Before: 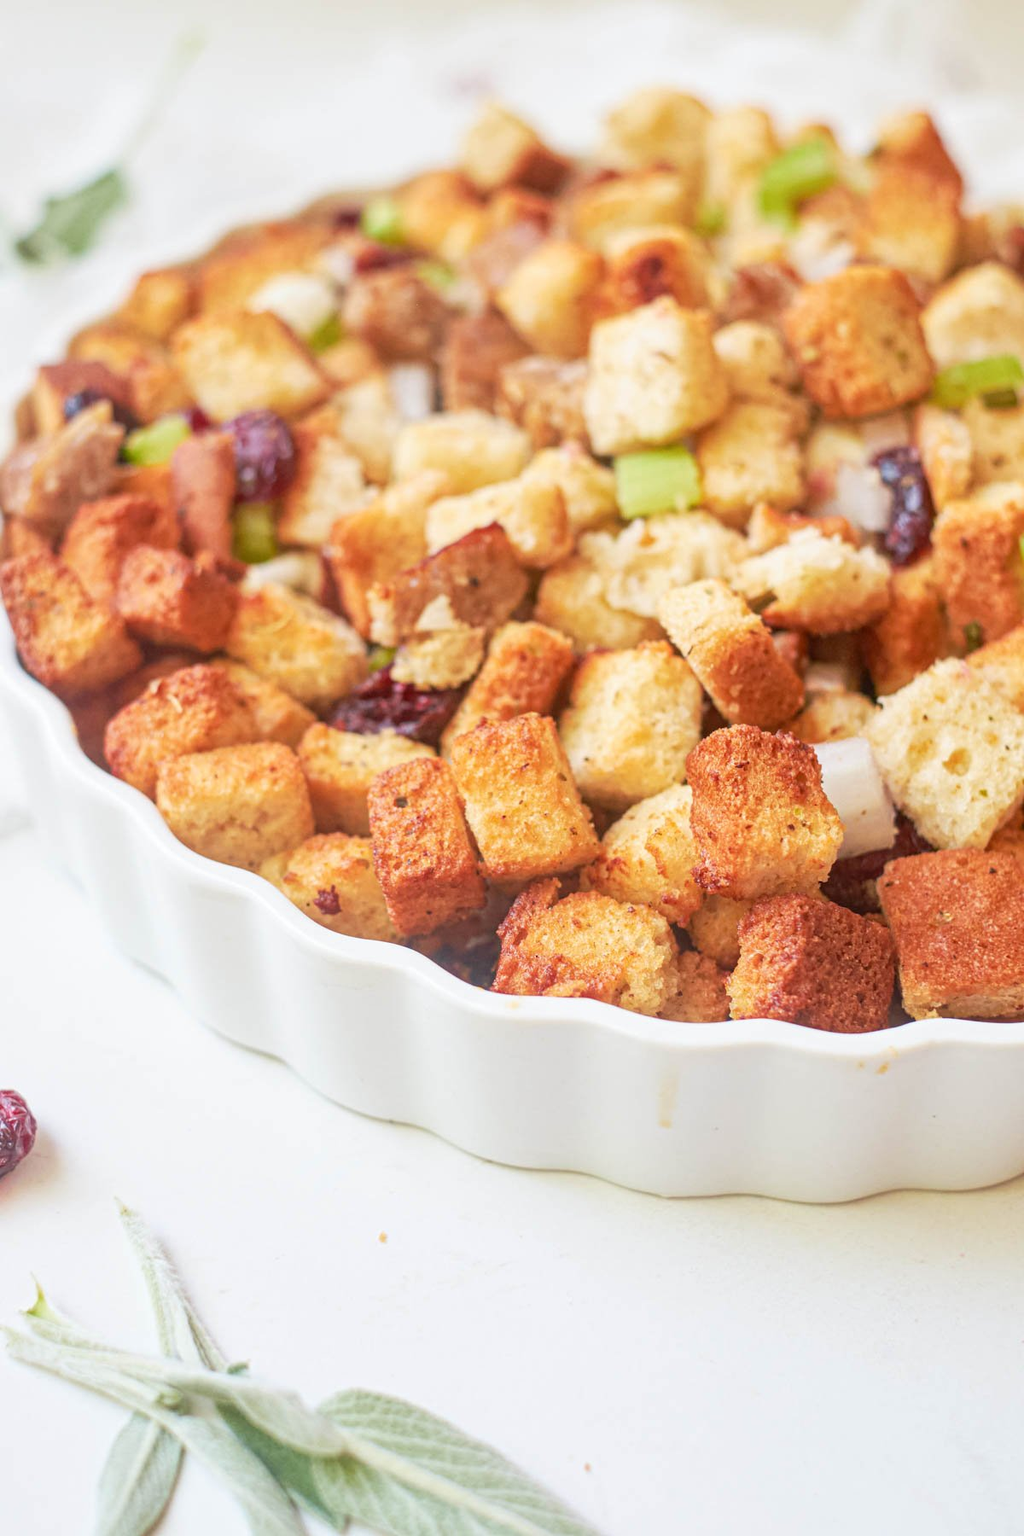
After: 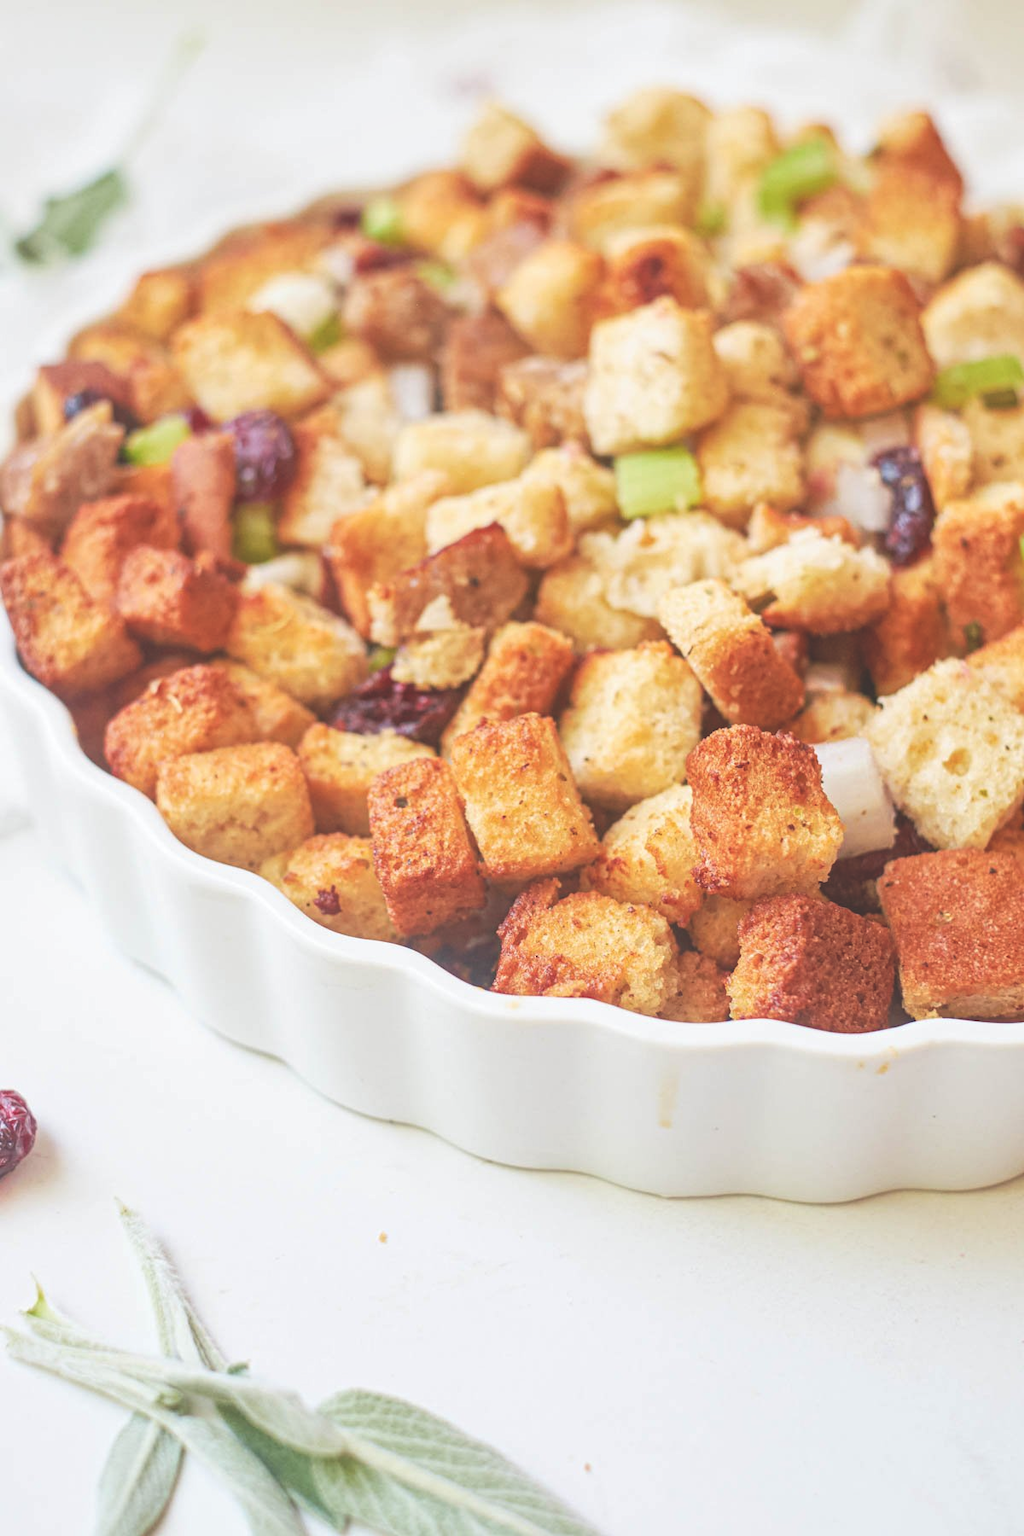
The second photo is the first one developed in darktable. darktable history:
shadows and highlights: shadows 4.1, highlights -17.6, soften with gaussian
exposure: black level correction -0.03, compensate highlight preservation false
